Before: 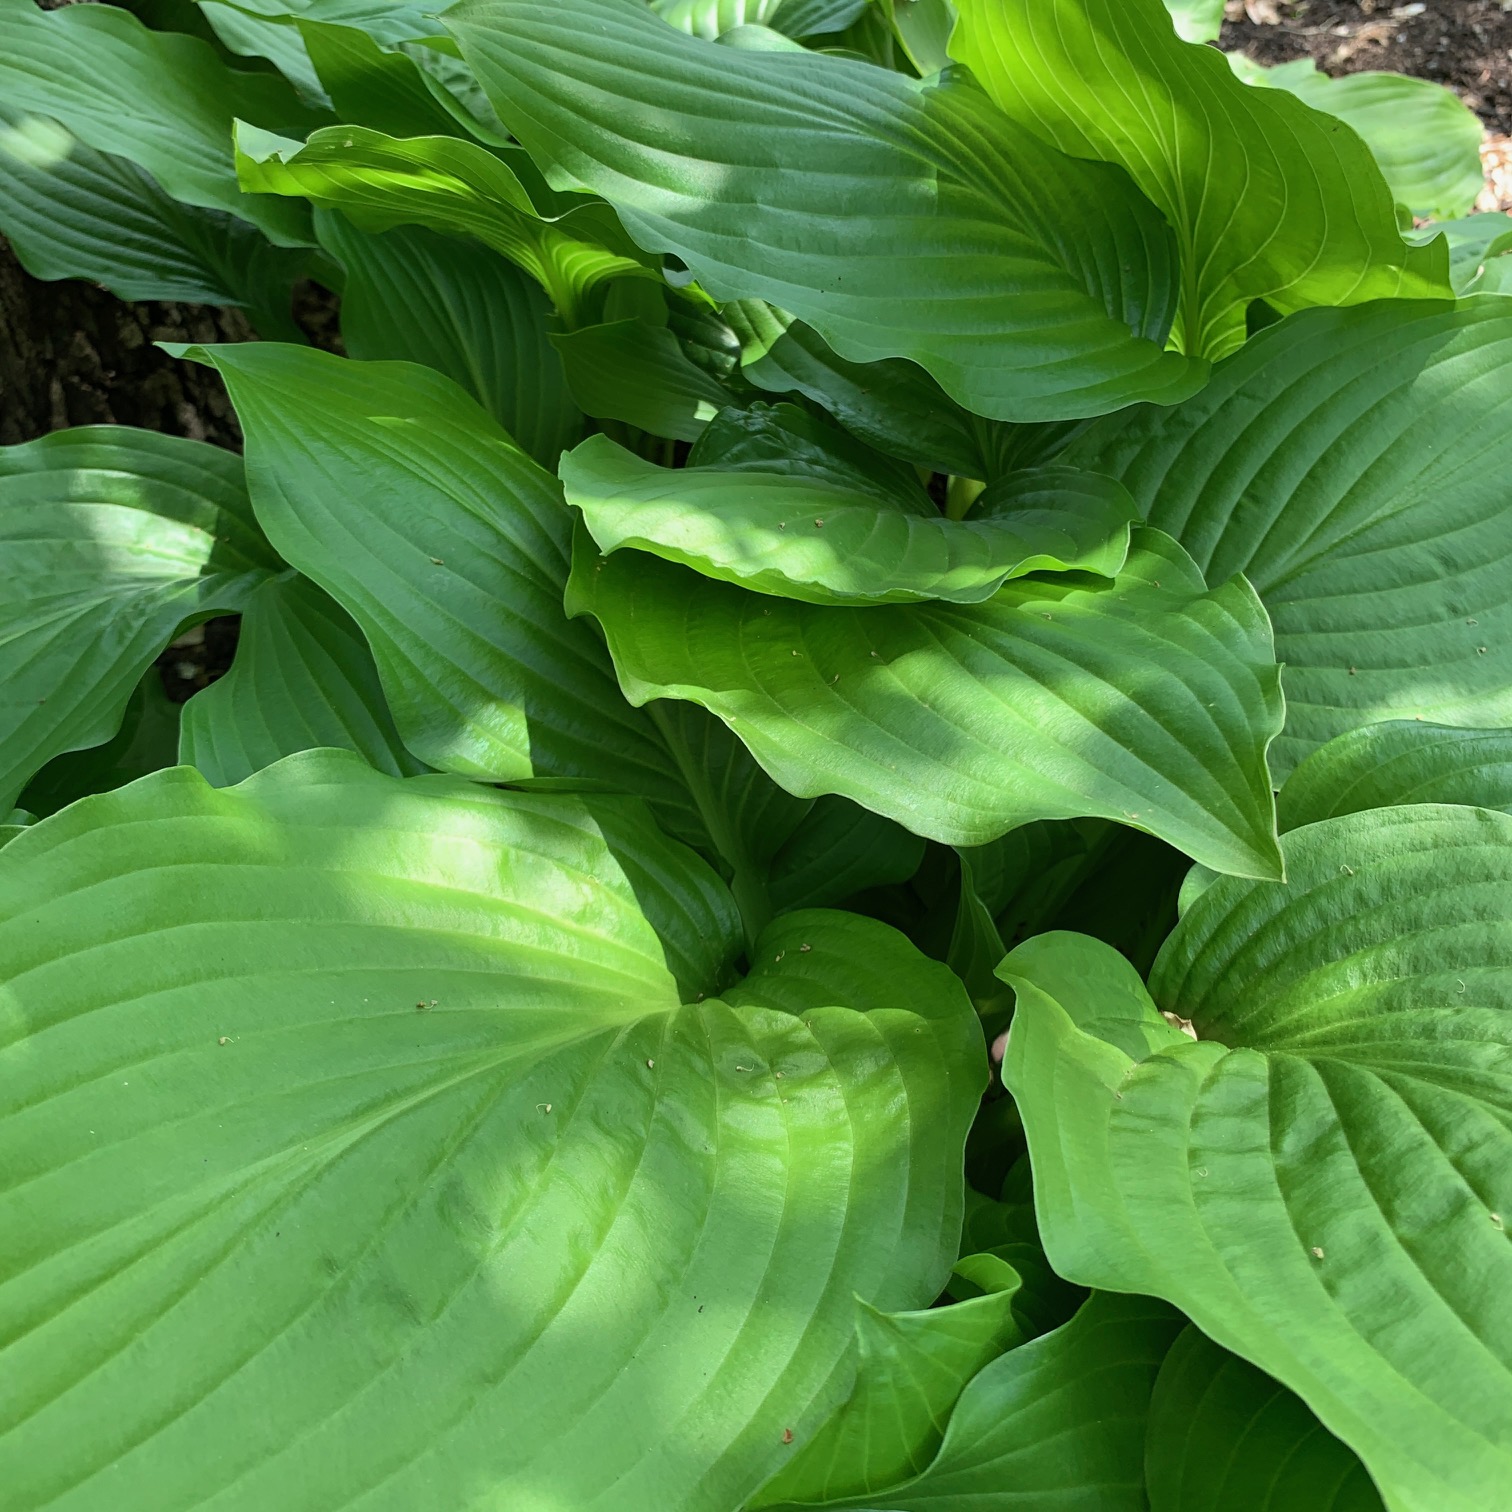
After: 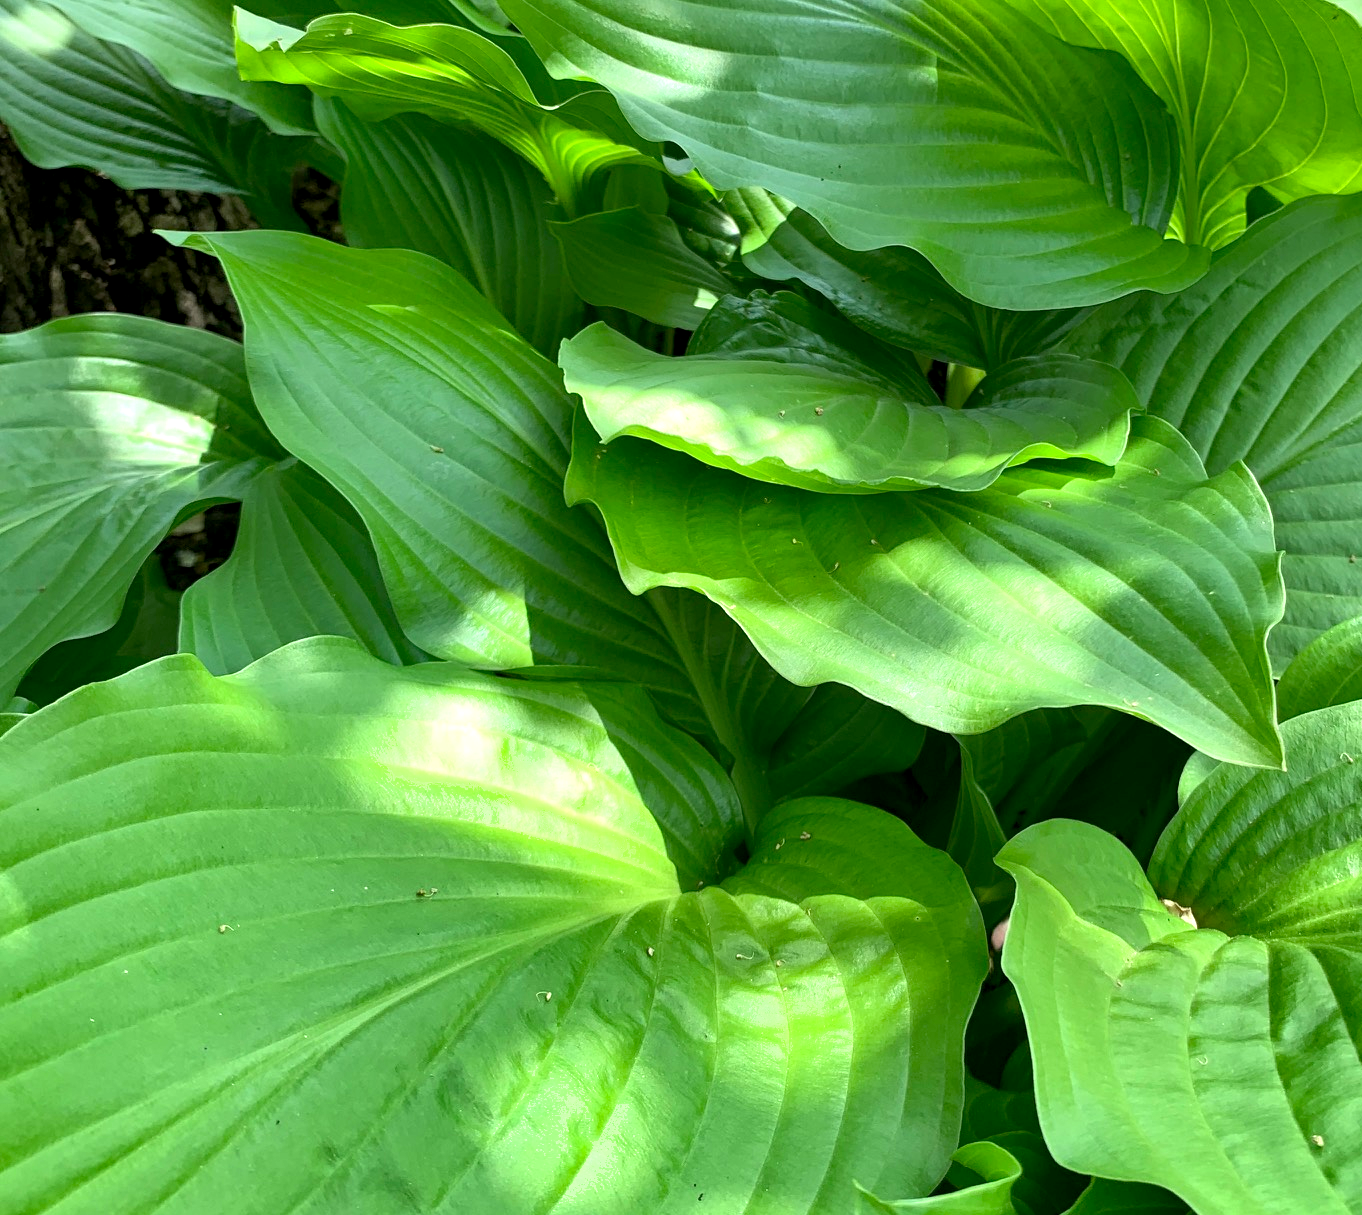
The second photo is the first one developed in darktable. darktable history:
crop: top 7.461%, right 9.906%, bottom 12.062%
shadows and highlights: low approximation 0.01, soften with gaussian
exposure: black level correction 0, exposure 0.704 EV, compensate highlight preservation false
